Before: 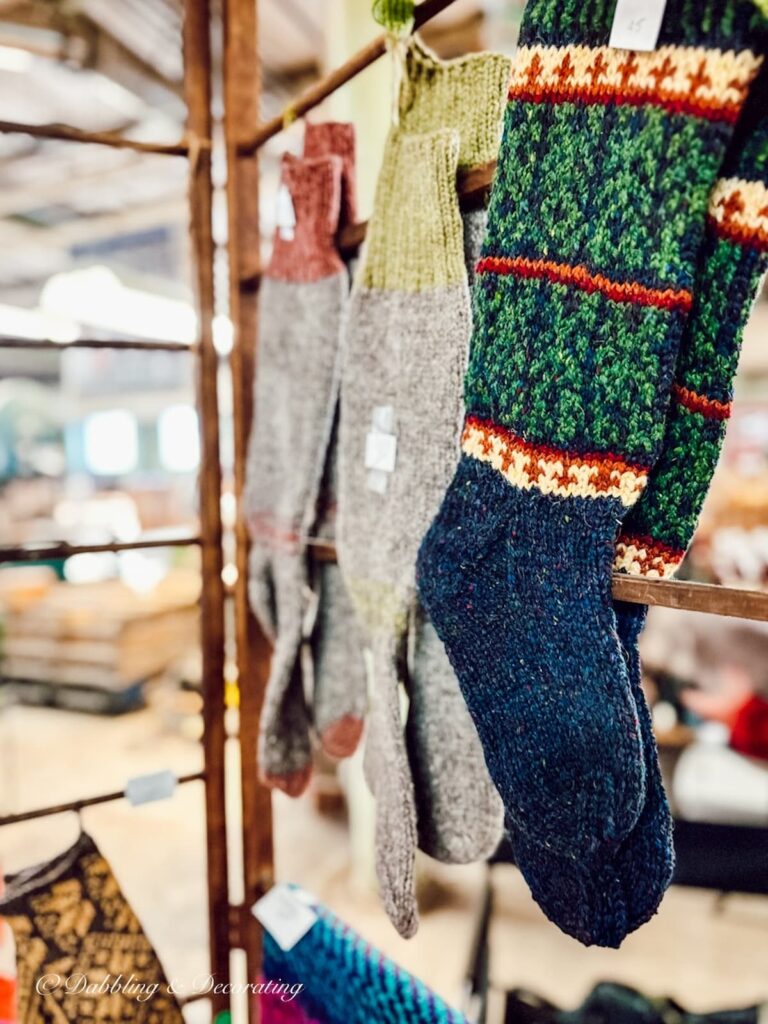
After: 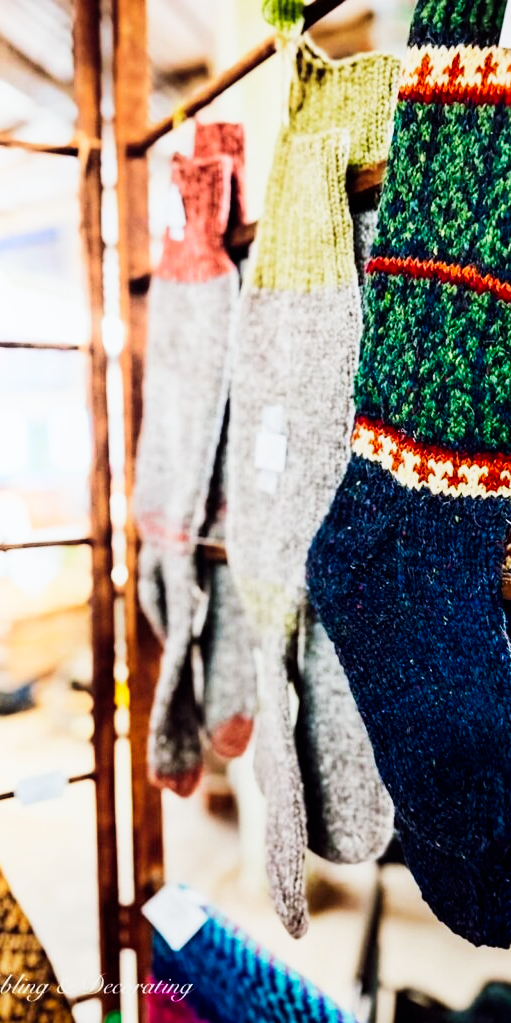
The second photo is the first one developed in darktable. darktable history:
white balance: red 0.976, blue 1.04
sigmoid: contrast 1.93, skew 0.29, preserve hue 0%
shadows and highlights: shadows -54.3, highlights 86.09, soften with gaussian
crop and rotate: left 14.436%, right 18.898%
